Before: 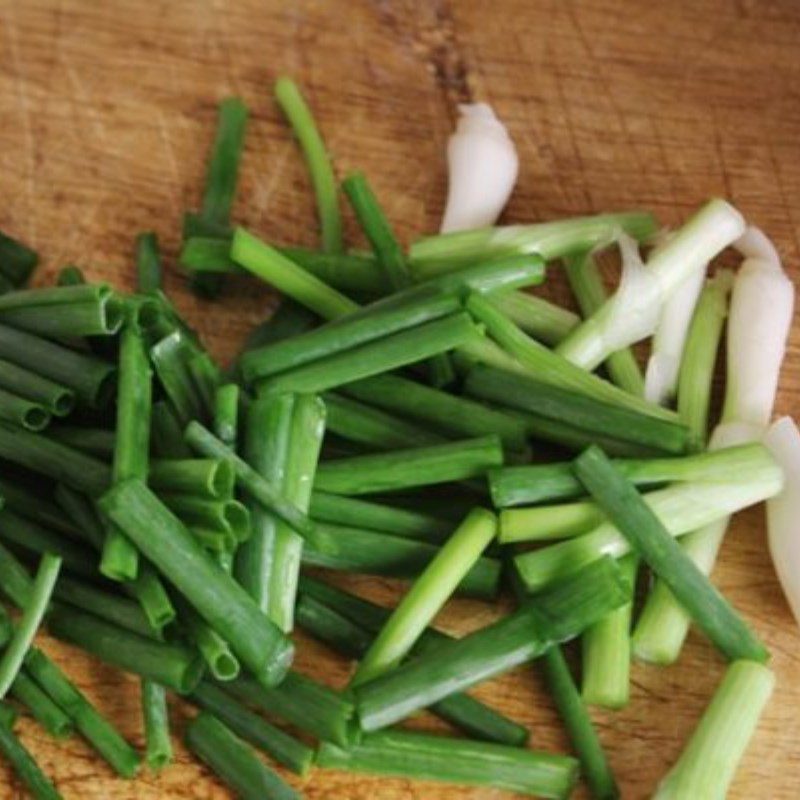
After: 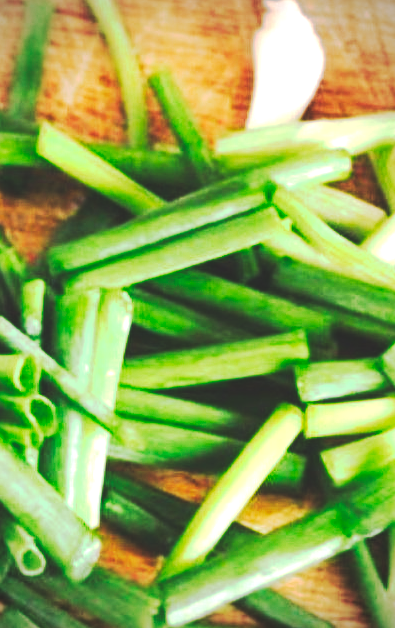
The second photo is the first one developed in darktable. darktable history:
tone curve: curves: ch0 [(0, 0) (0.003, 0.002) (0.011, 0.002) (0.025, 0.002) (0.044, 0.007) (0.069, 0.014) (0.1, 0.026) (0.136, 0.04) (0.177, 0.061) (0.224, 0.1) (0.277, 0.151) (0.335, 0.198) (0.399, 0.272) (0.468, 0.387) (0.543, 0.553) (0.623, 0.716) (0.709, 0.8) (0.801, 0.855) (0.898, 0.897) (1, 1)], preserve colors none
crop and rotate: angle 0.02°, left 24.353%, top 13.219%, right 26.156%, bottom 8.224%
vignetting: on, module defaults
exposure: black level correction -0.023, exposure 1.397 EV, compensate highlight preservation false
